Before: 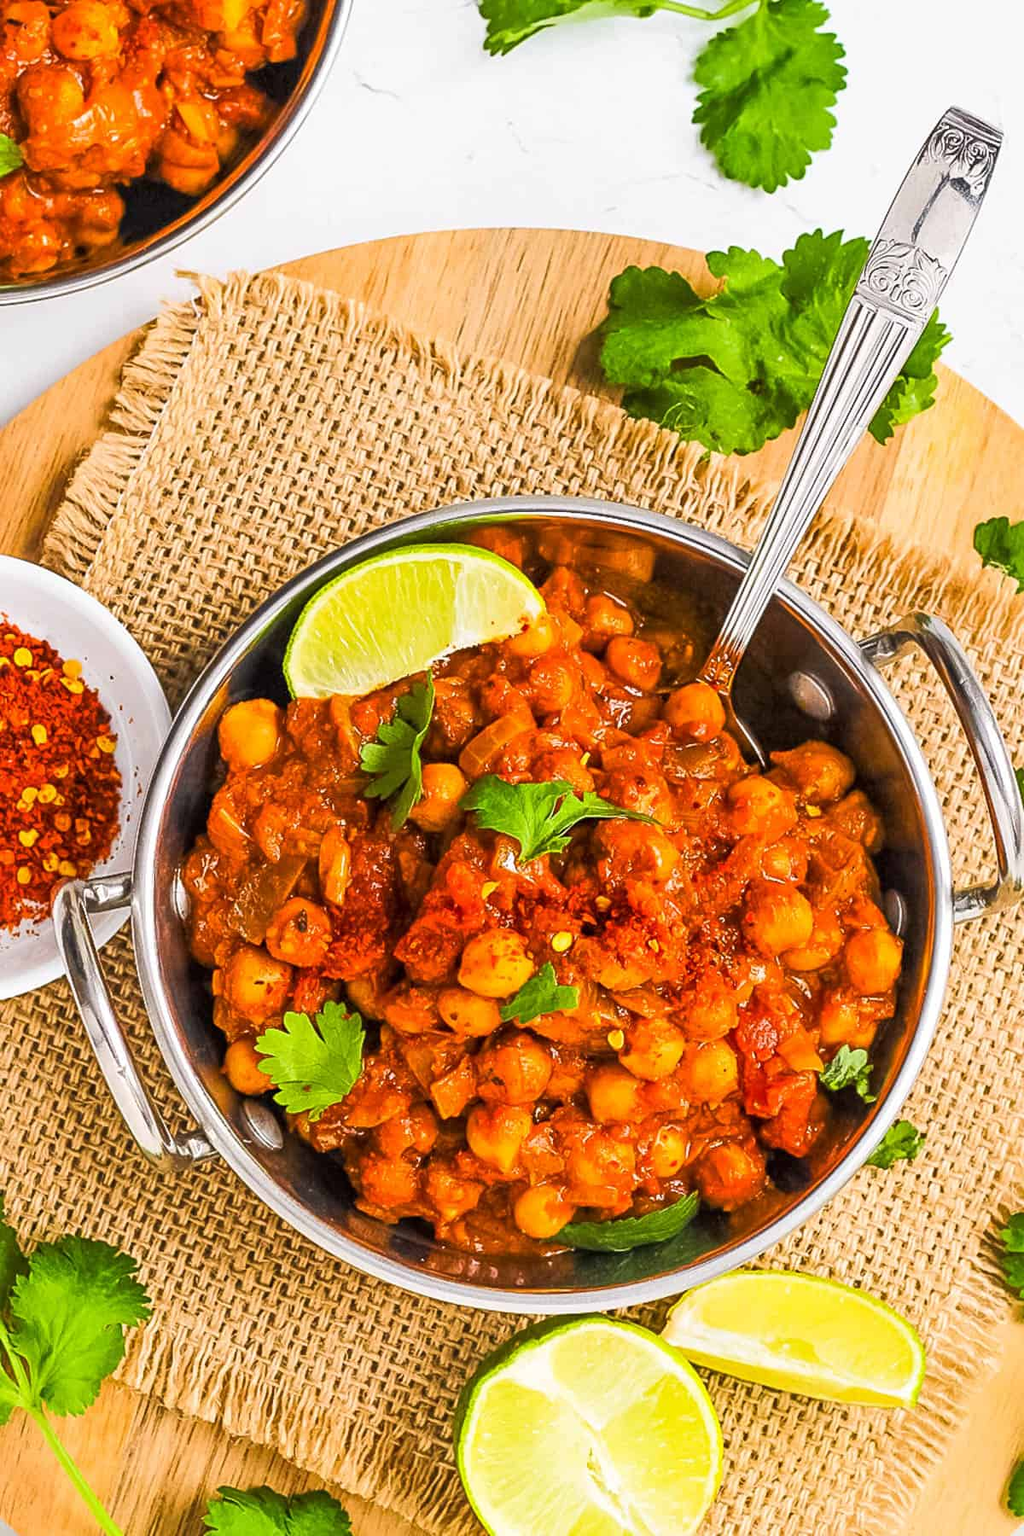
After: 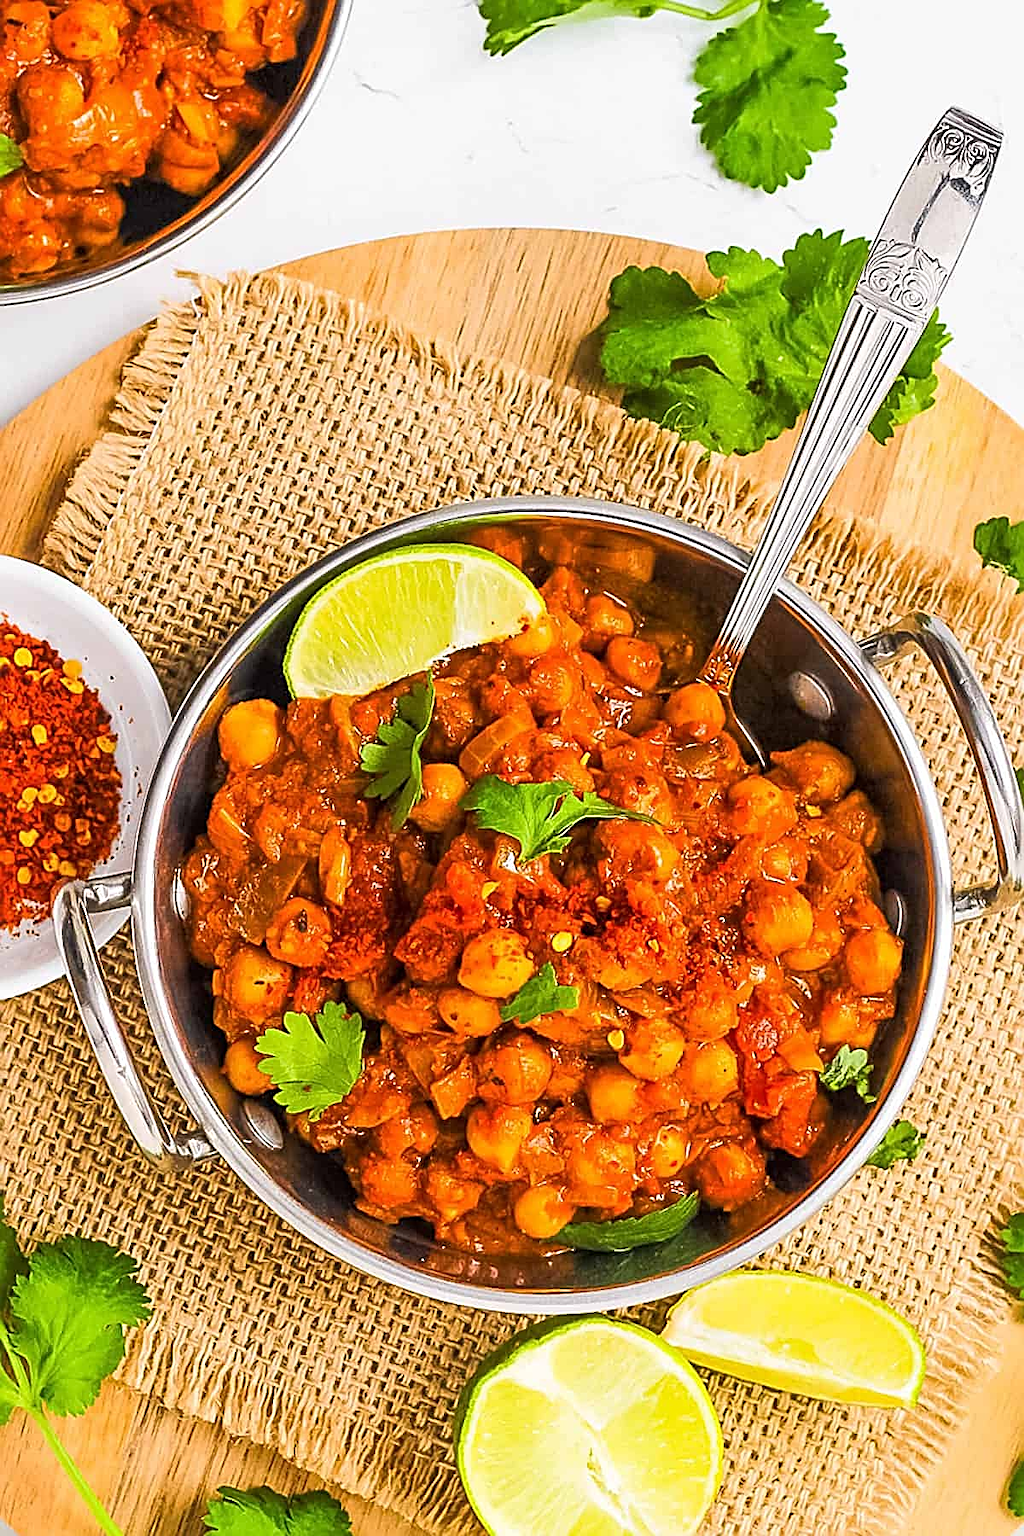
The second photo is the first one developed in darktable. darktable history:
sharpen: amount 0.737
